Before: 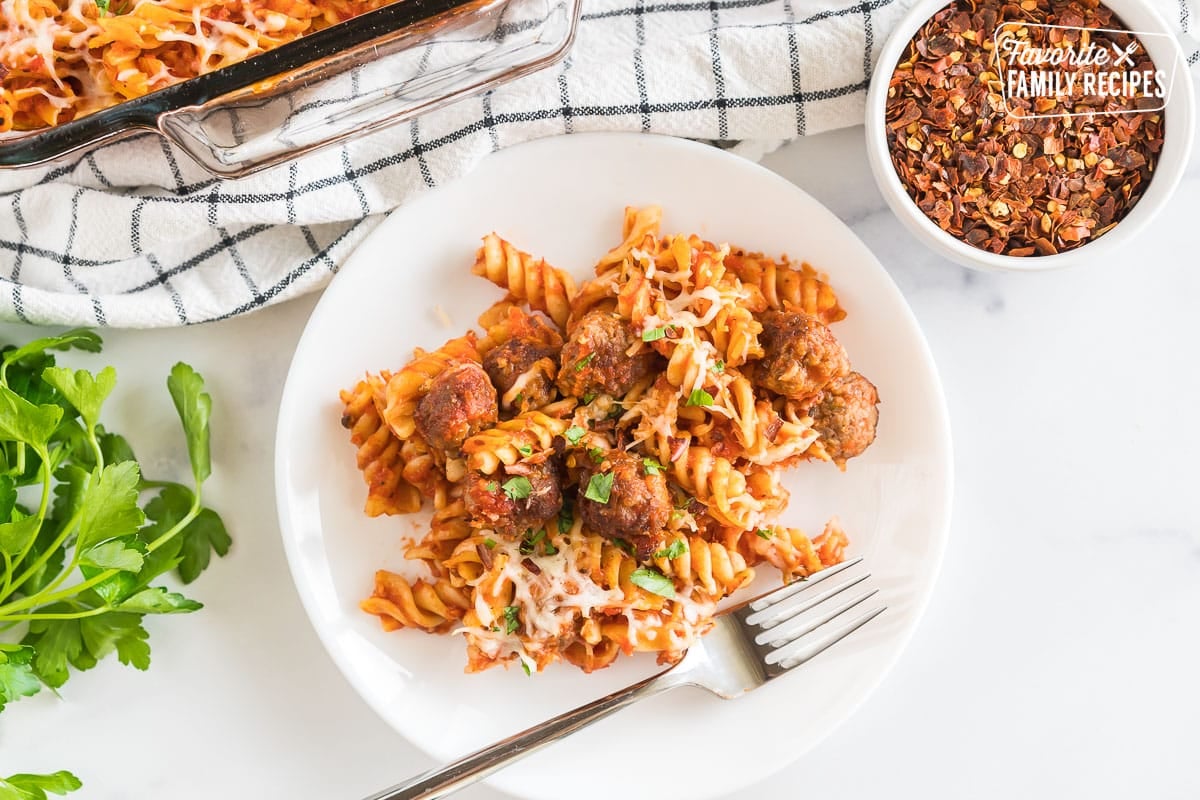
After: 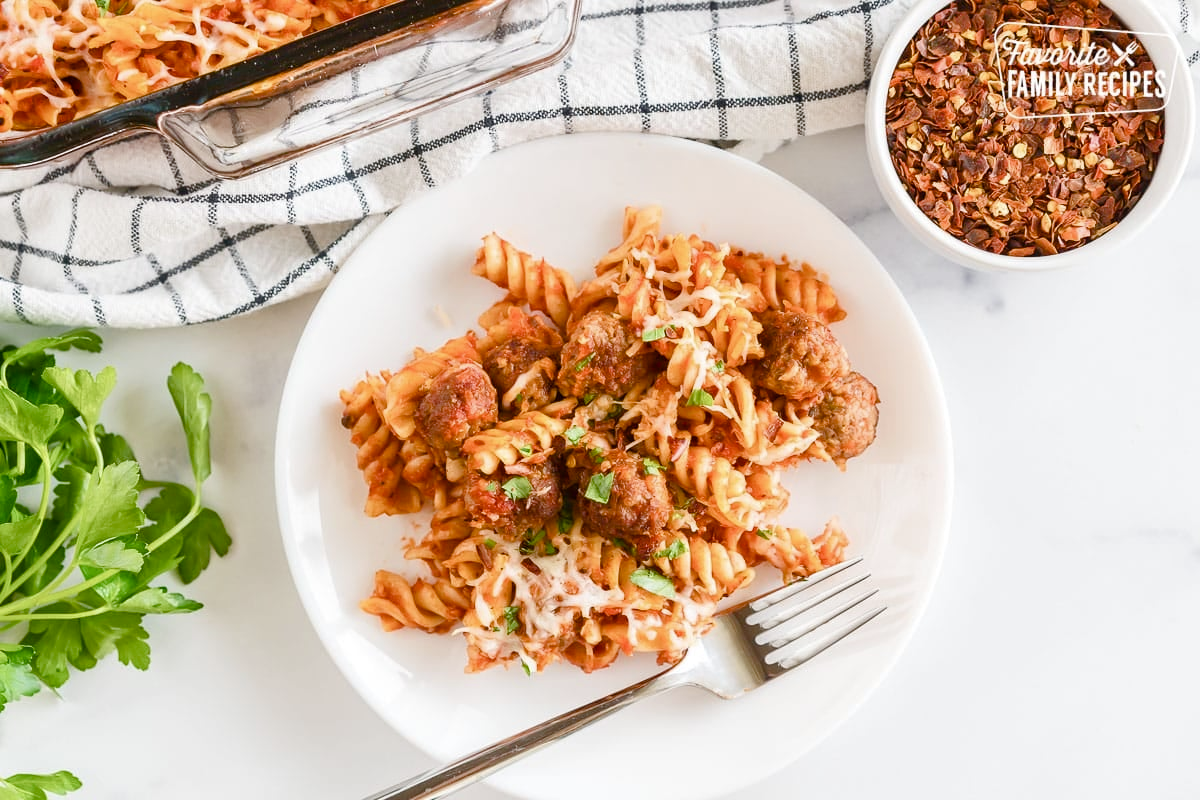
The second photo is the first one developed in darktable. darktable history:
color balance rgb: perceptual saturation grading › global saturation 20%, perceptual saturation grading › highlights -50.324%, perceptual saturation grading › shadows 30.901%, global vibrance 20%
